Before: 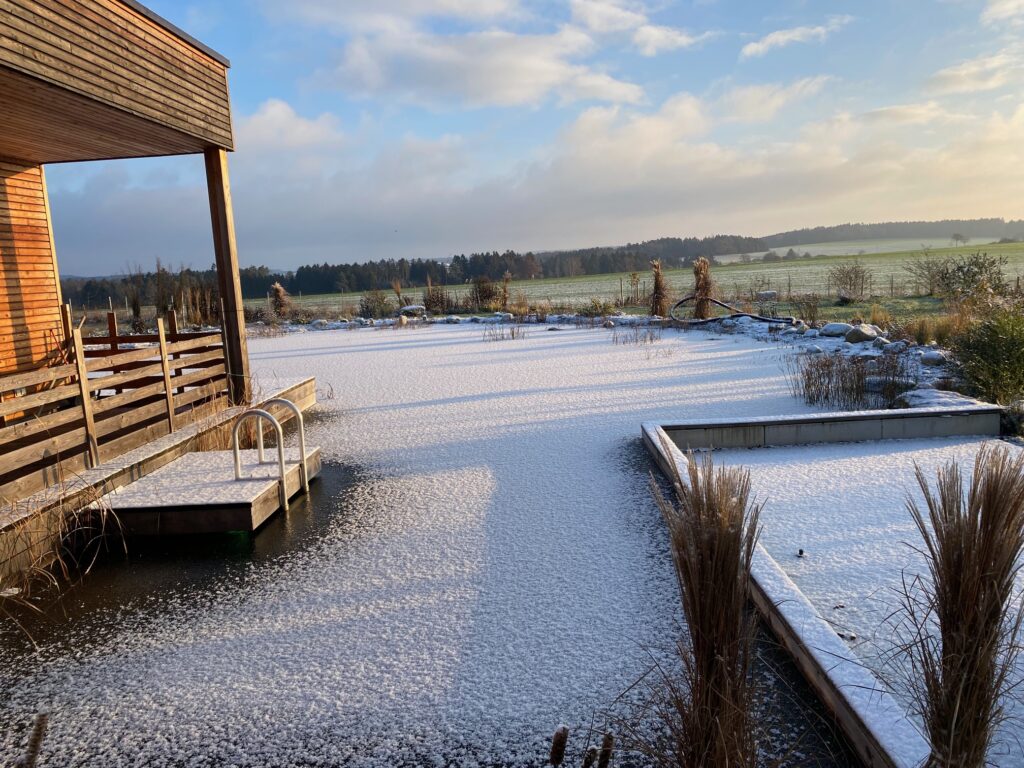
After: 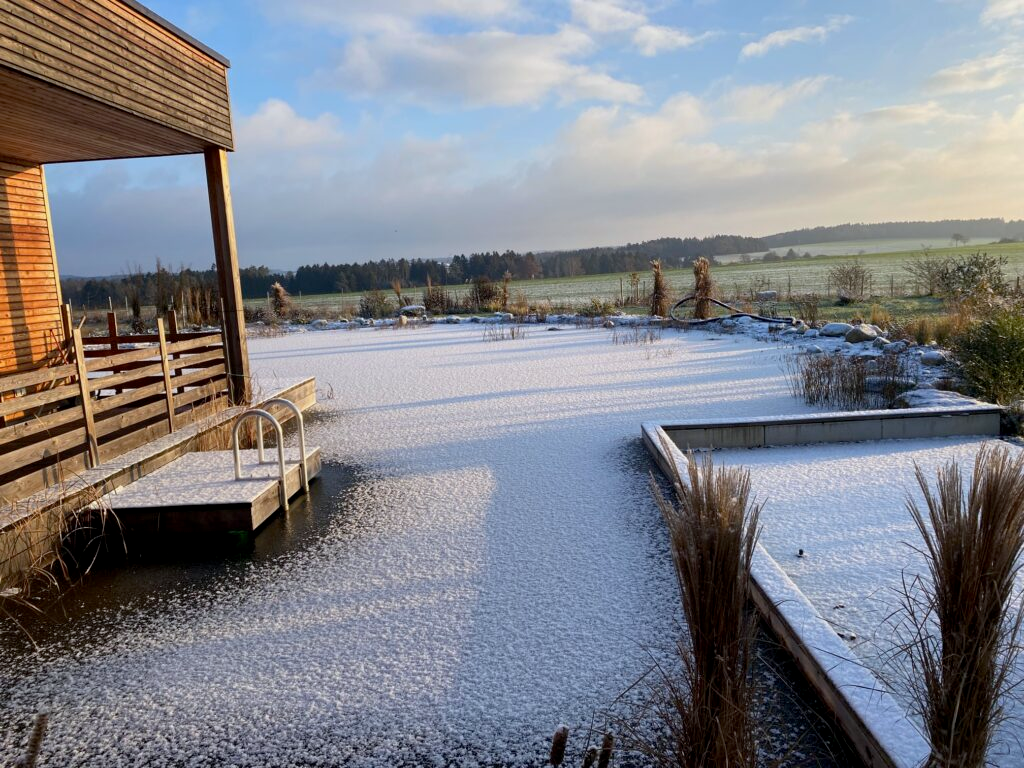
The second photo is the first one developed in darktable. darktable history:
white balance: red 0.988, blue 1.017
contrast equalizer: y [[0.5, 0.5, 0.478, 0.5, 0.5, 0.5], [0.5 ×6], [0.5 ×6], [0 ×6], [0 ×6]]
